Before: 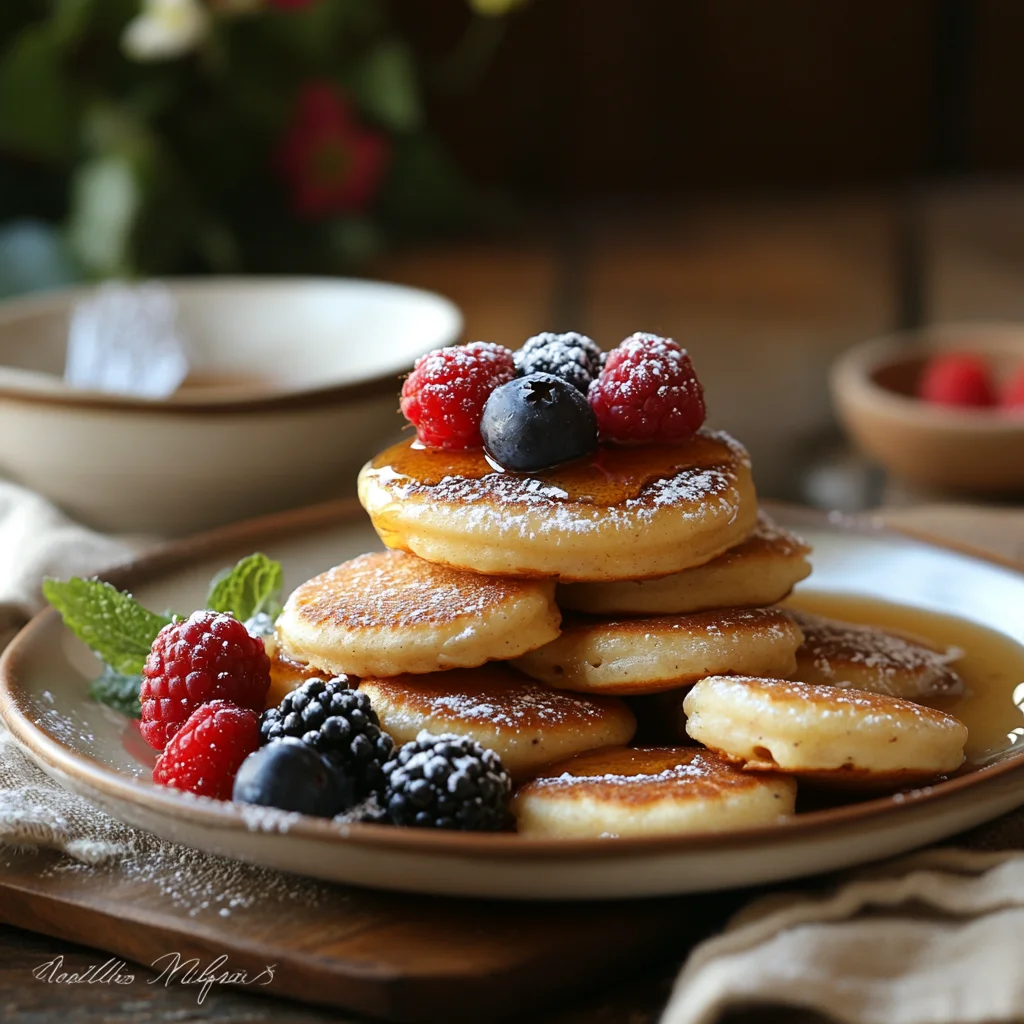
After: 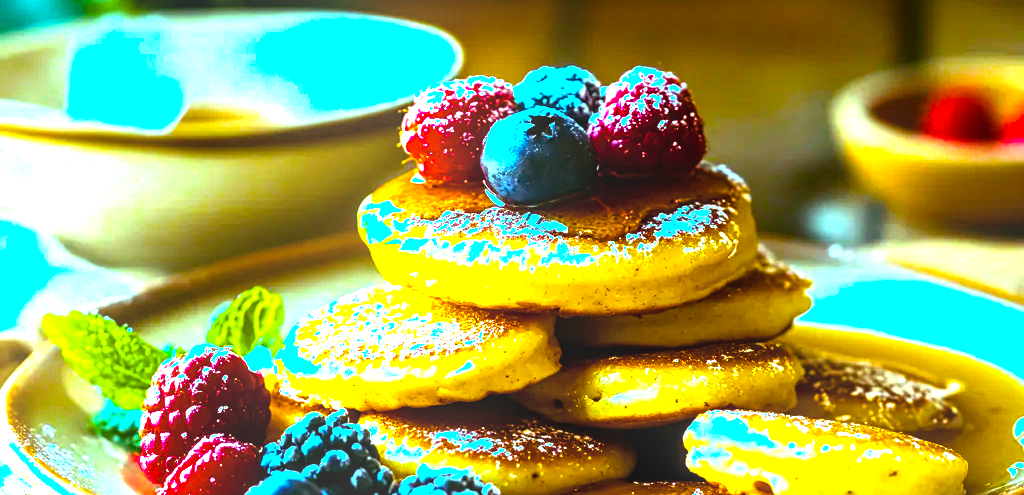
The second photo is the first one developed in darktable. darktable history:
color balance: mode lift, gamma, gain (sRGB), lift [0.997, 0.979, 1.021, 1.011], gamma [1, 1.084, 0.916, 0.998], gain [1, 0.87, 1.13, 1.101], contrast 4.55%, contrast fulcrum 38.24%, output saturation 104.09%
exposure: black level correction 0.002, compensate highlight preservation false
color balance rgb: linear chroma grading › global chroma 20%, perceptual saturation grading › global saturation 65%, perceptual saturation grading › highlights 60%, perceptual saturation grading › mid-tones 50%, perceptual saturation grading › shadows 50%, perceptual brilliance grading › global brilliance 30%, perceptual brilliance grading › highlights 50%, perceptual brilliance grading › mid-tones 50%, perceptual brilliance grading › shadows -22%, global vibrance 20%
crop and rotate: top 26.056%, bottom 25.543%
local contrast: on, module defaults
